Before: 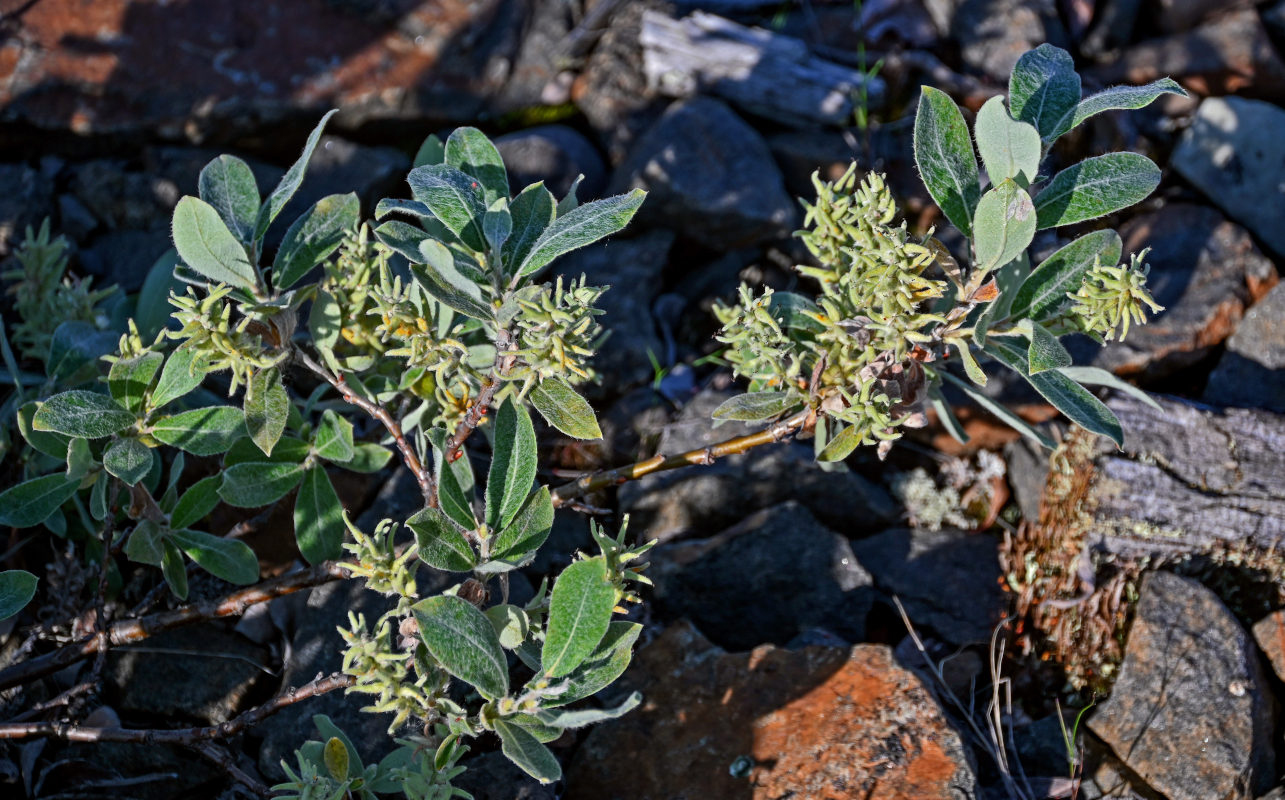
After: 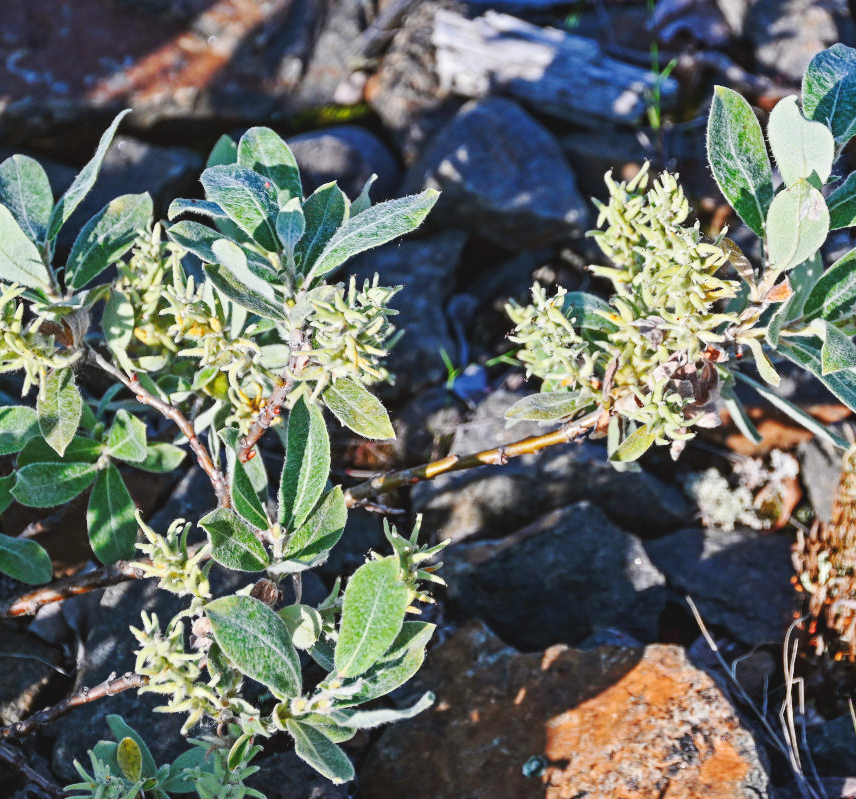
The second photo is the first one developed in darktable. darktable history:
crop and rotate: left 16.155%, right 17.214%
base curve: curves: ch0 [(0, 0.007) (0.028, 0.063) (0.121, 0.311) (0.46, 0.743) (0.859, 0.957) (1, 1)], preserve colors none
